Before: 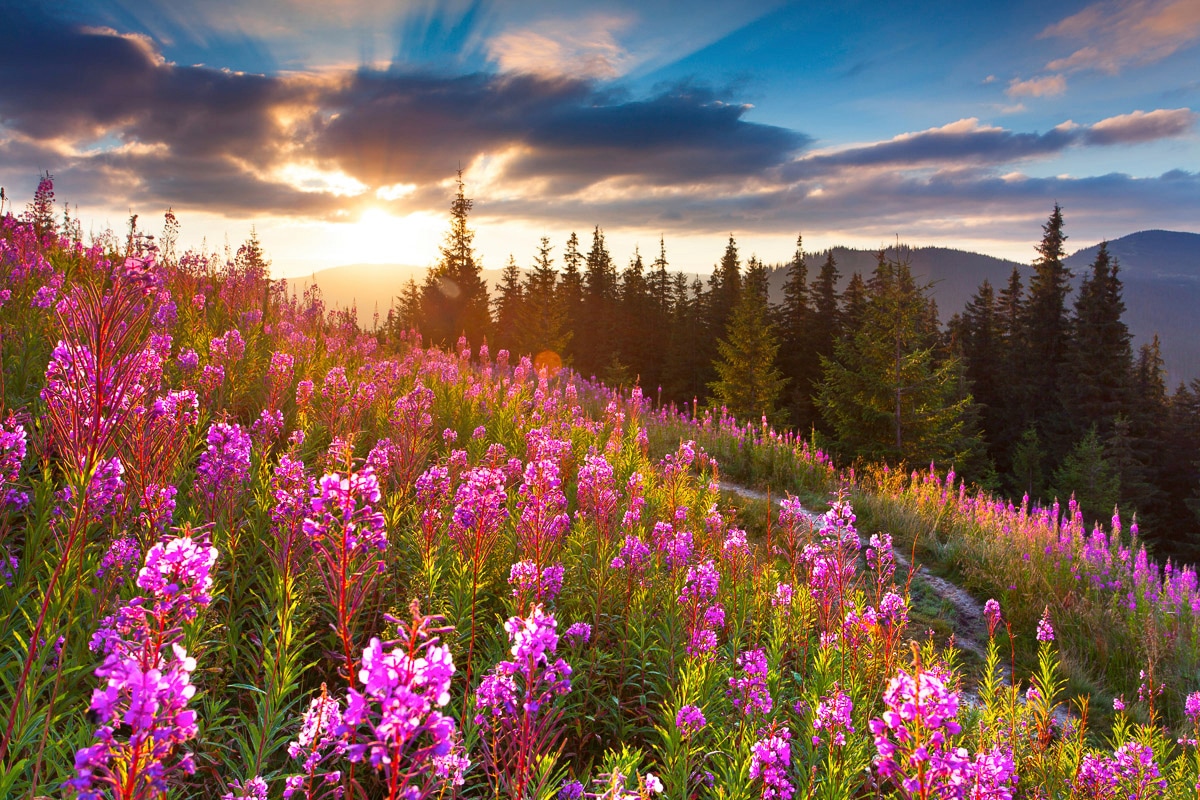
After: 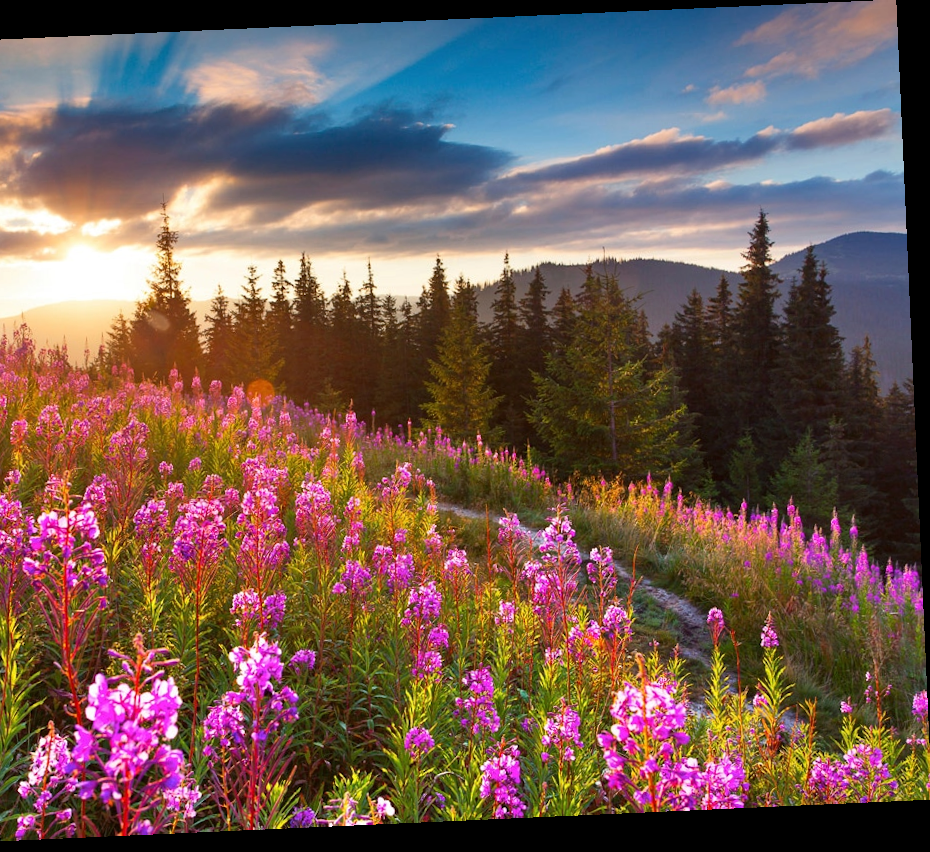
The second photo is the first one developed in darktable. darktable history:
crop and rotate: left 24.6%
rotate and perspective: rotation -2.56°, automatic cropping off
